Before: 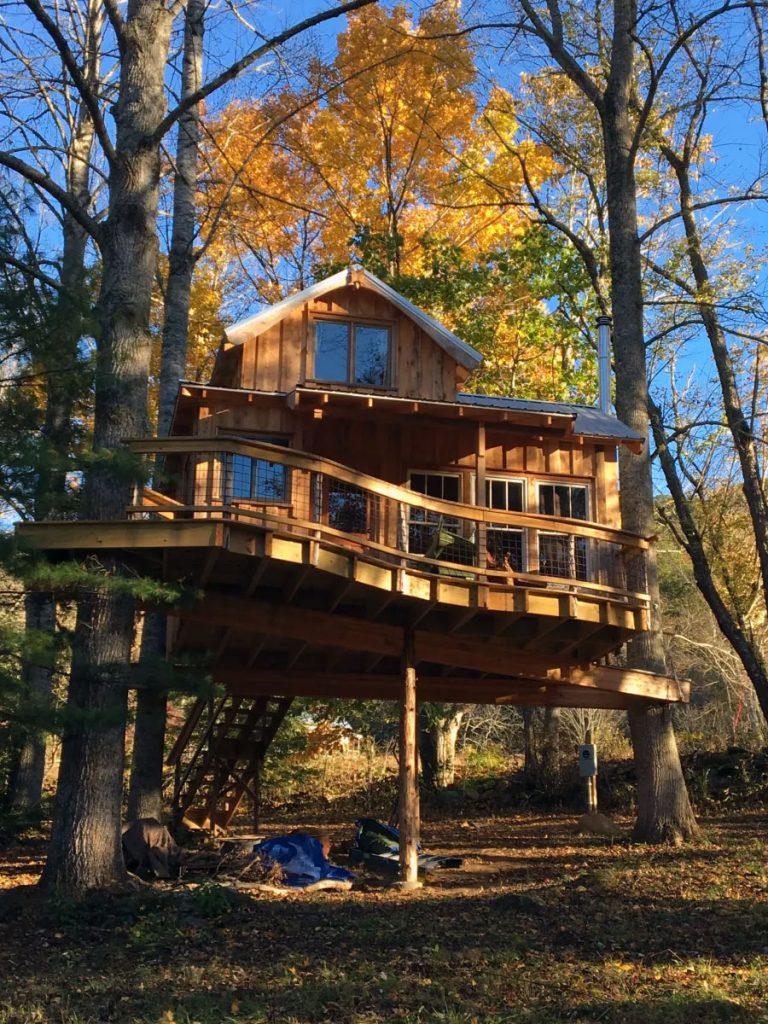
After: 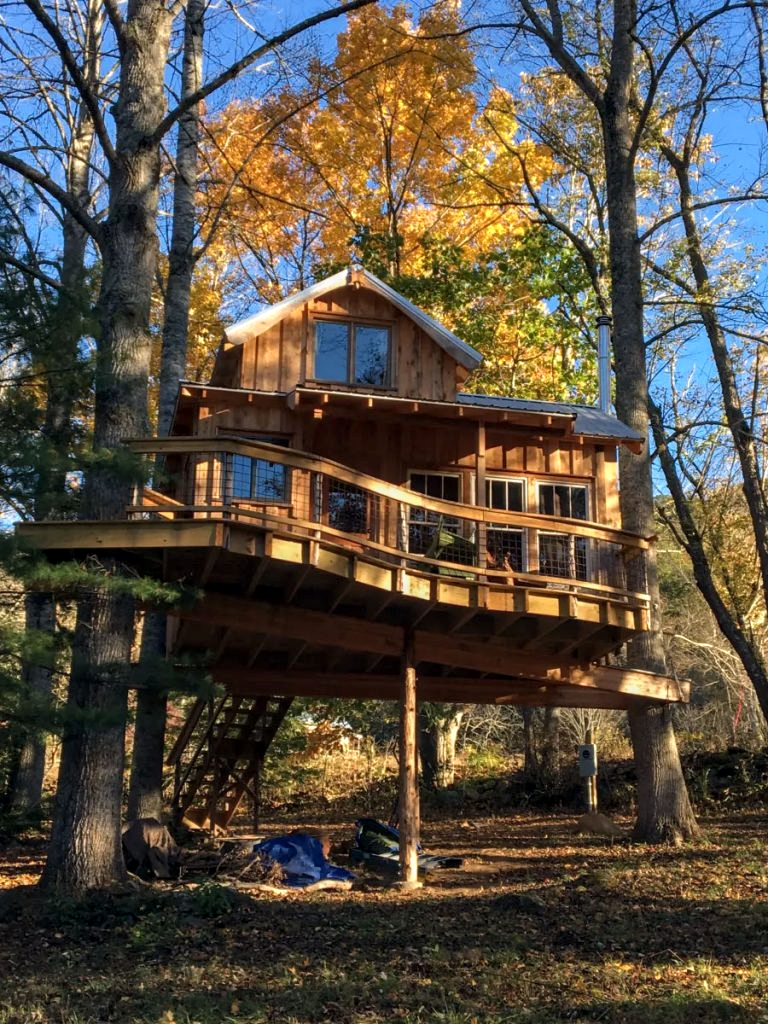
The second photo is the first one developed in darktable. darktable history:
shadows and highlights: shadows 0, highlights 40
local contrast: detail 130%
